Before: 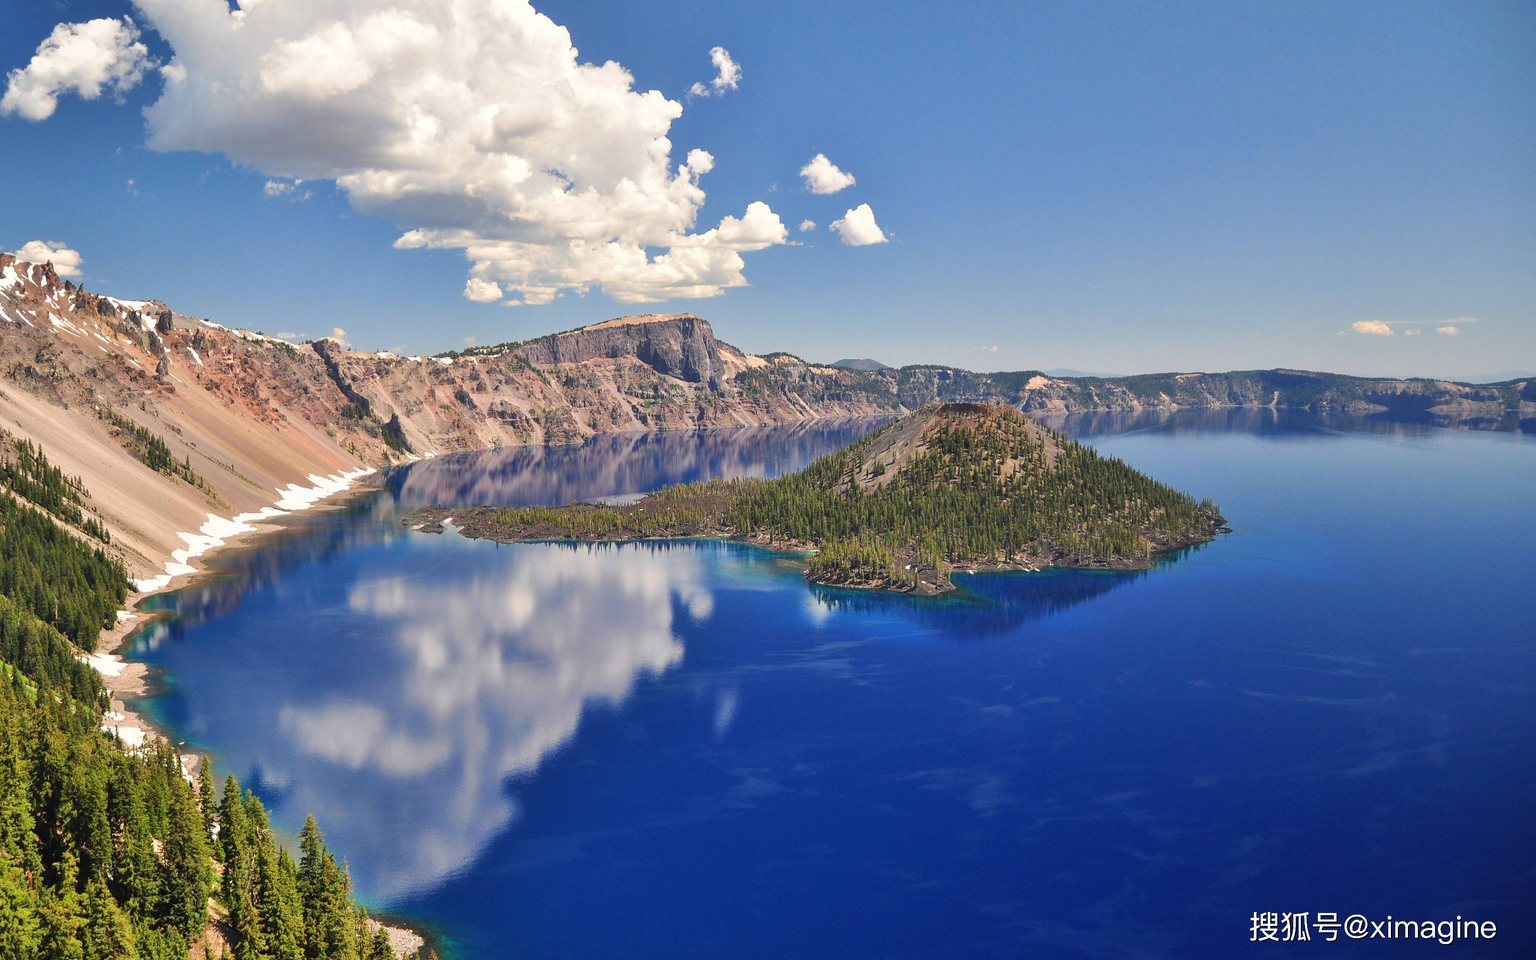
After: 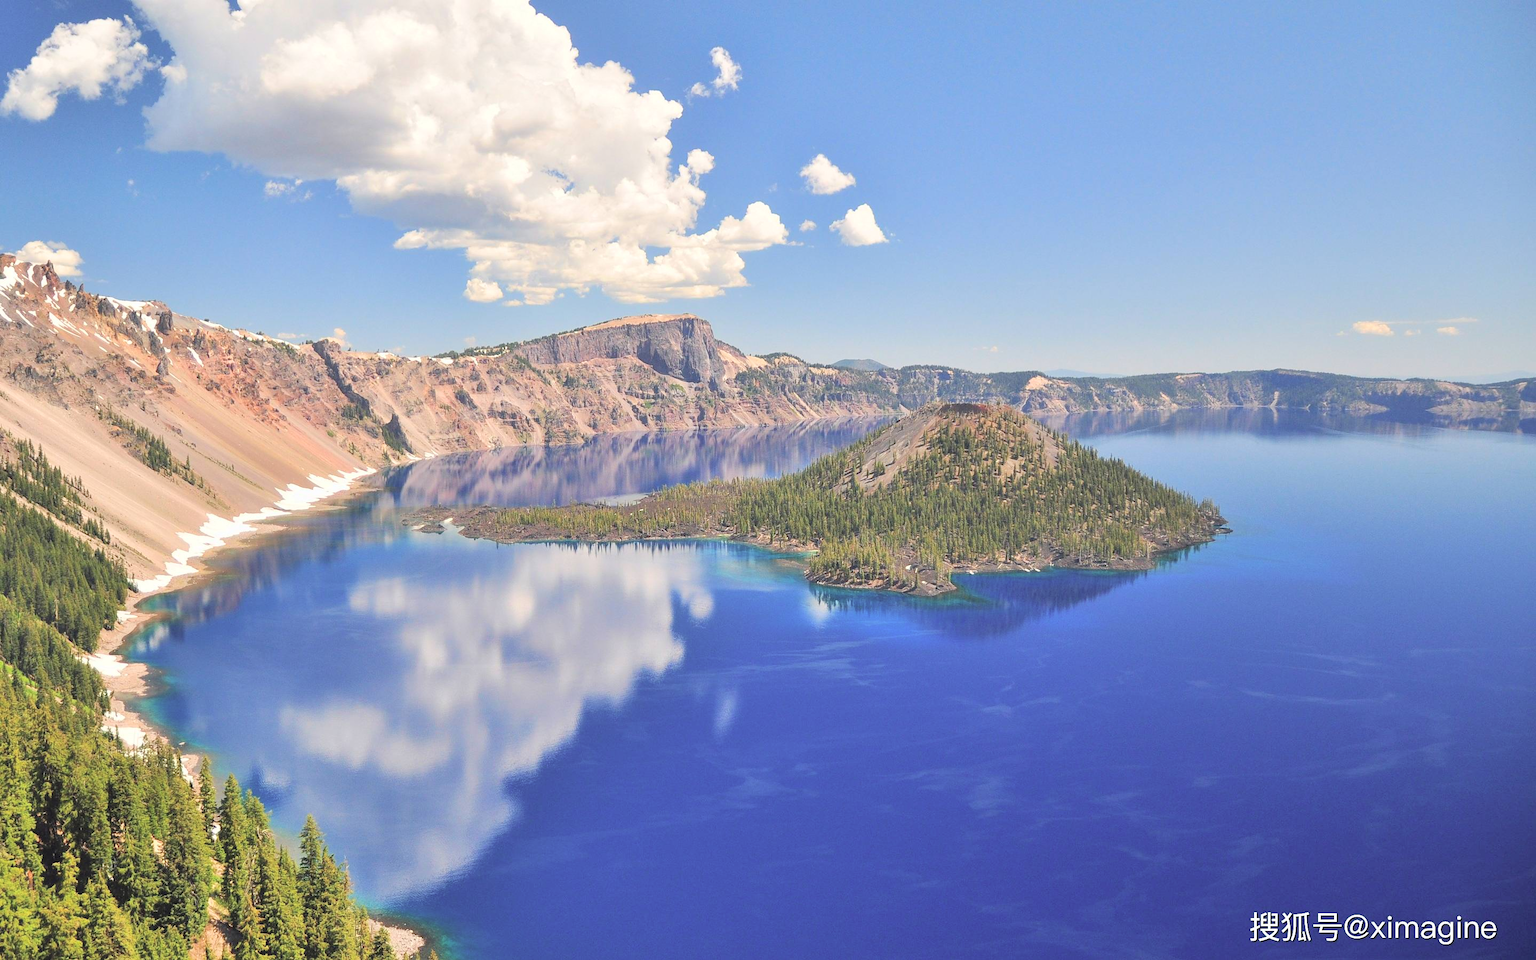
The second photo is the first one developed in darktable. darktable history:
contrast brightness saturation: brightness 0.283
